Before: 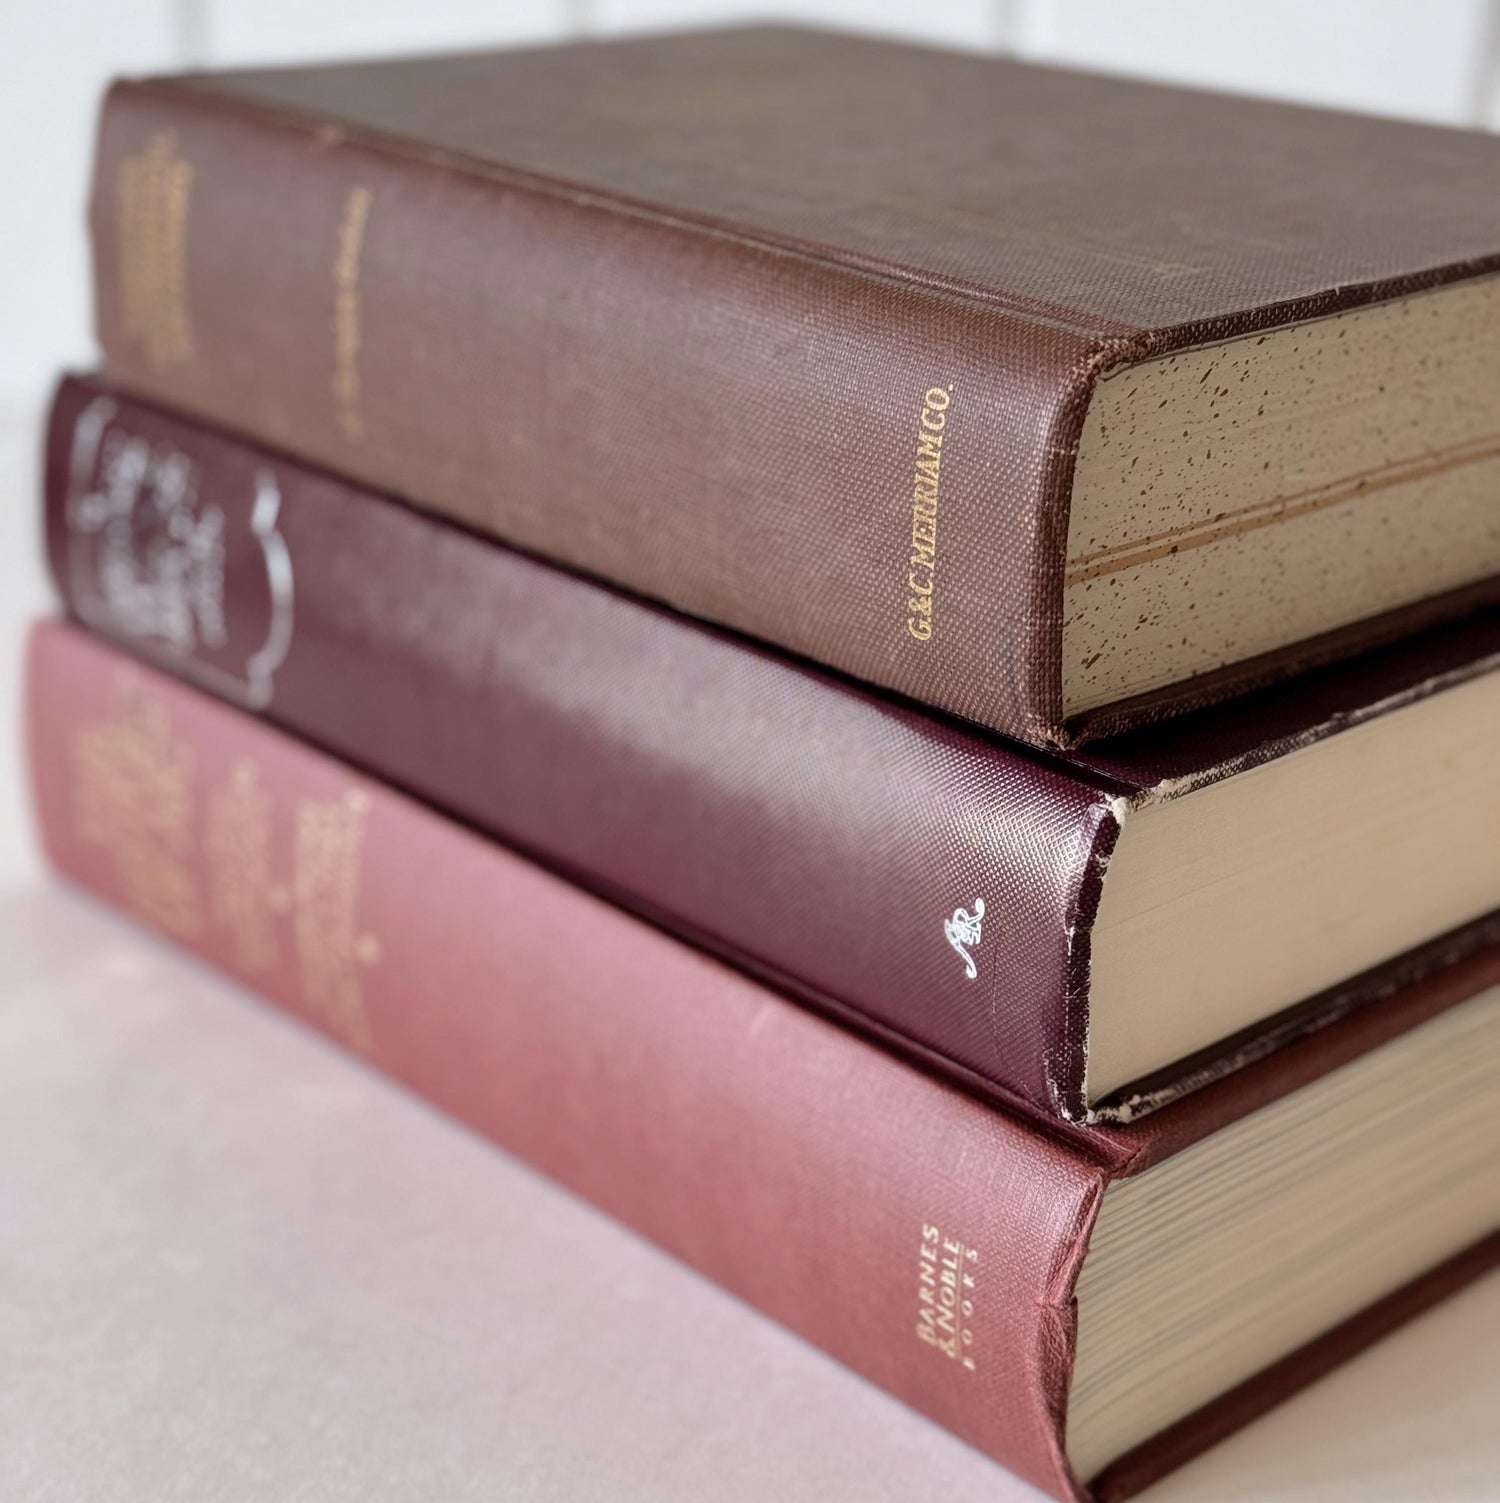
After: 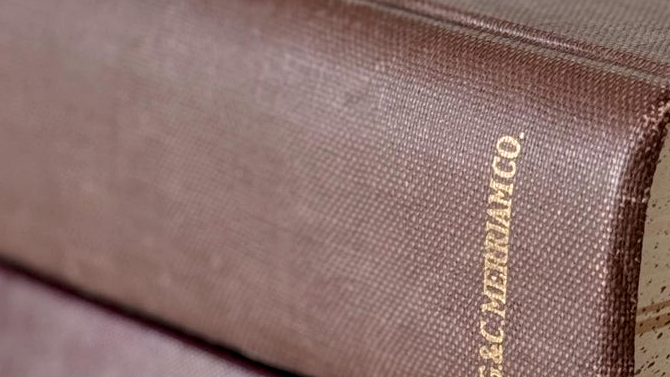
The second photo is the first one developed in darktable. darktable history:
local contrast: on, module defaults
crop: left 28.64%, top 16.832%, right 26.637%, bottom 58.055%
